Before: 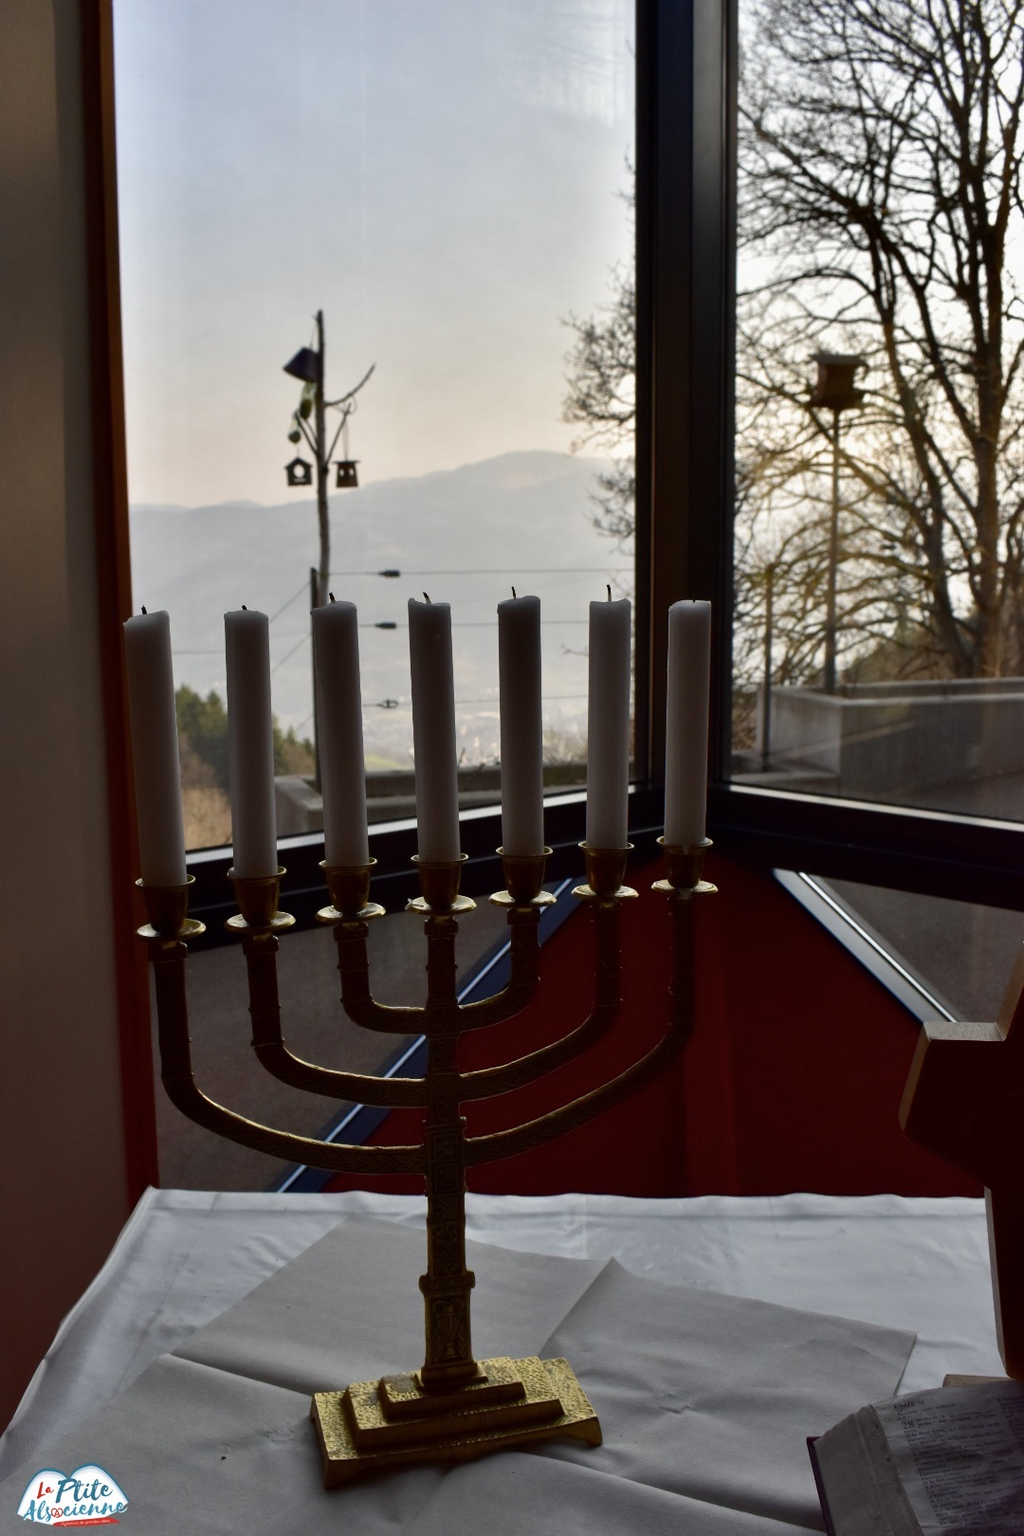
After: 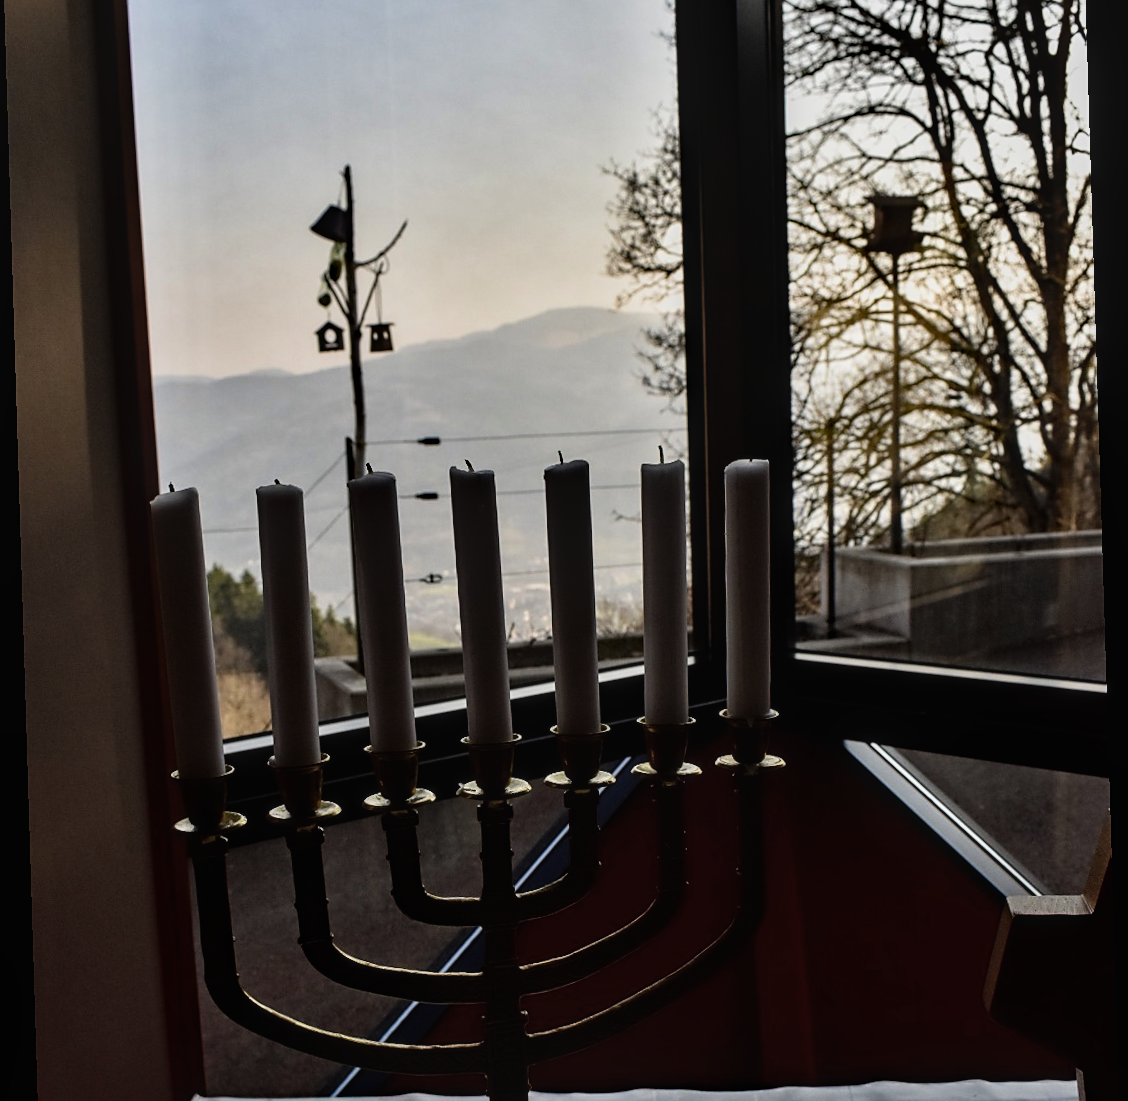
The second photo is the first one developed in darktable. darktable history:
sharpen: radius 1.864, amount 0.398, threshold 1.271
exposure: compensate highlight preservation false
haze removal: strength 0.29, distance 0.25, compatibility mode true, adaptive false
filmic rgb: black relative exposure -8.07 EV, white relative exposure 3 EV, hardness 5.35, contrast 1.25
color balance rgb: on, module defaults
rotate and perspective: rotation -1.75°, automatic cropping off
local contrast: on, module defaults
crop: top 11.166%, bottom 22.168%
